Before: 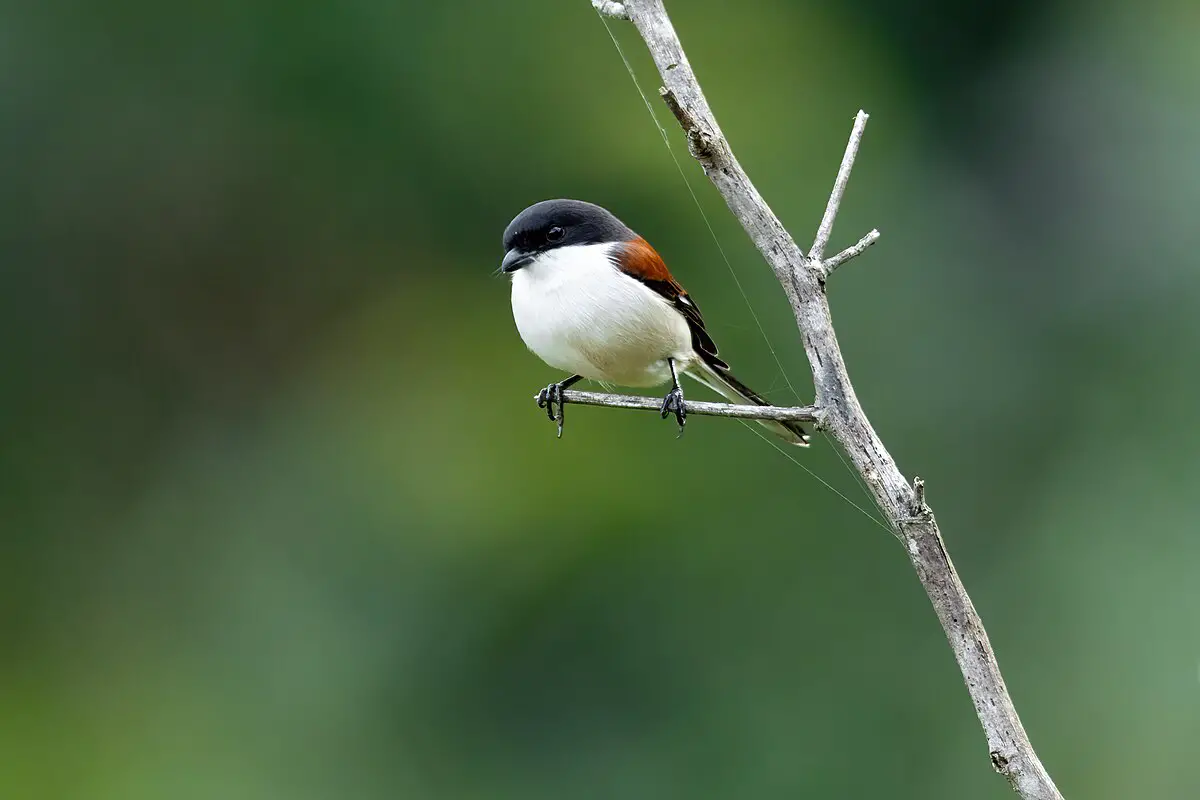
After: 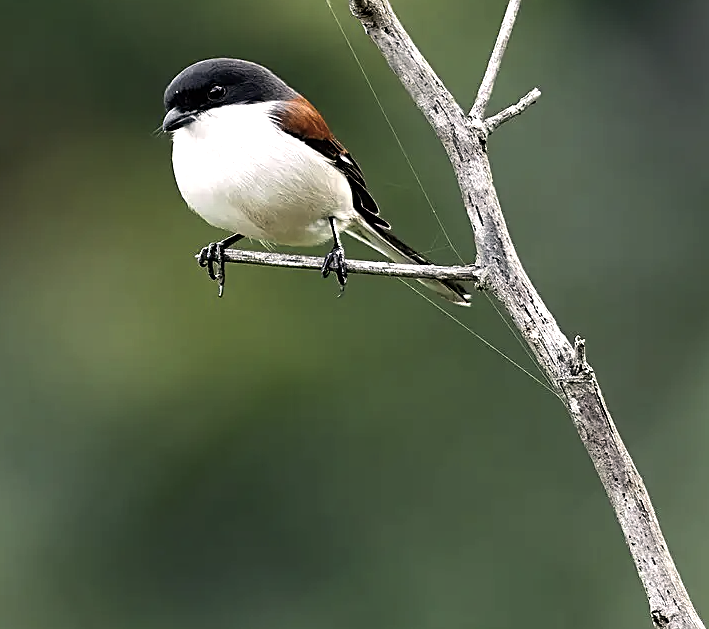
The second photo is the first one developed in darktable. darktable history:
color correction: highlights a* 5.59, highlights b* 5.24, saturation 0.68
tone equalizer: -8 EV -0.417 EV, -7 EV -0.389 EV, -6 EV -0.333 EV, -5 EV -0.222 EV, -3 EV 0.222 EV, -2 EV 0.333 EV, -1 EV 0.389 EV, +0 EV 0.417 EV, edges refinement/feathering 500, mask exposure compensation -1.57 EV, preserve details no
crop and rotate: left 28.256%, top 17.734%, right 12.656%, bottom 3.573%
sharpen: on, module defaults
